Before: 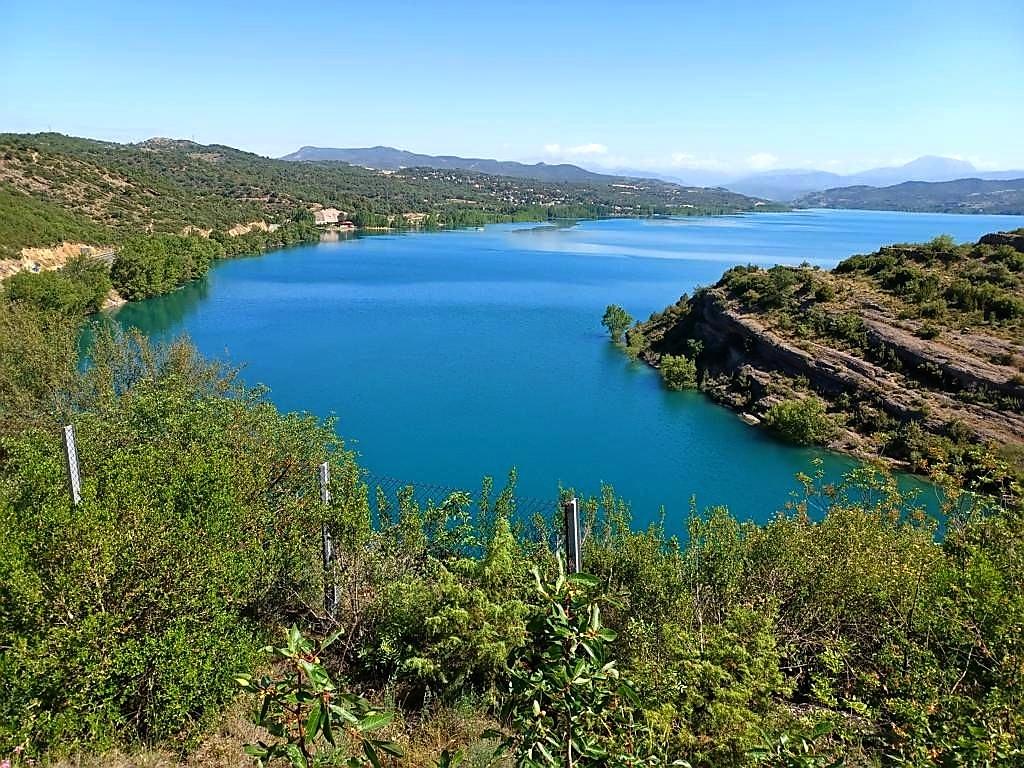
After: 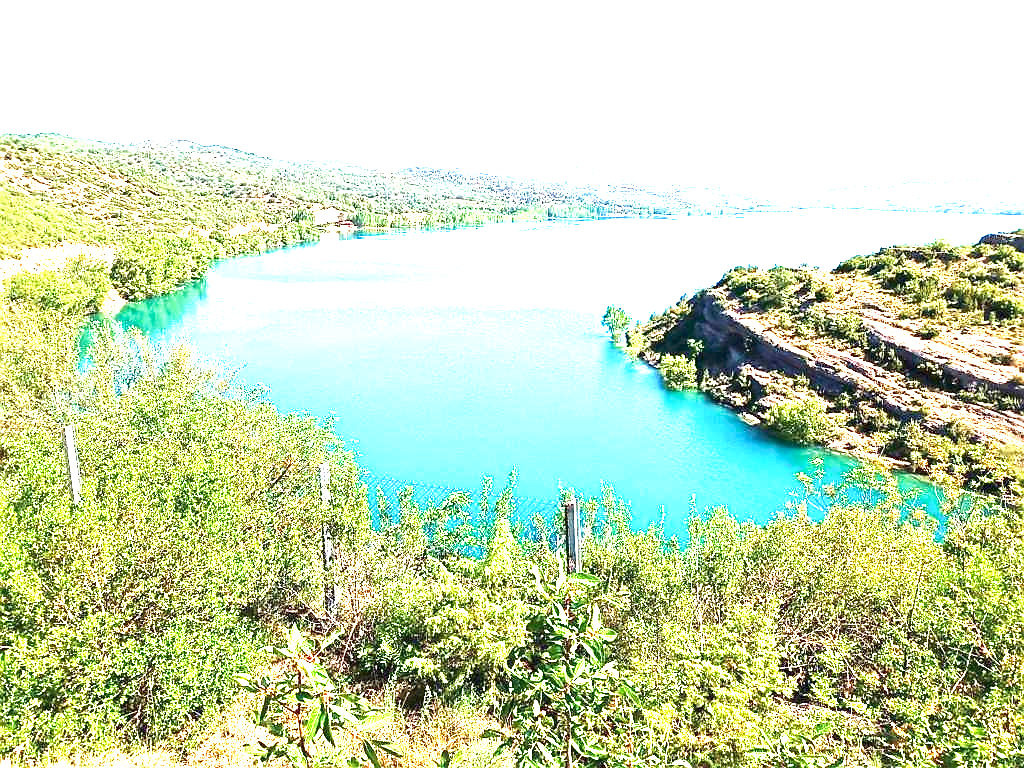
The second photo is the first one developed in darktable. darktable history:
velvia: on, module defaults
exposure: exposure 2.988 EV, compensate exposure bias true, compensate highlight preservation false
